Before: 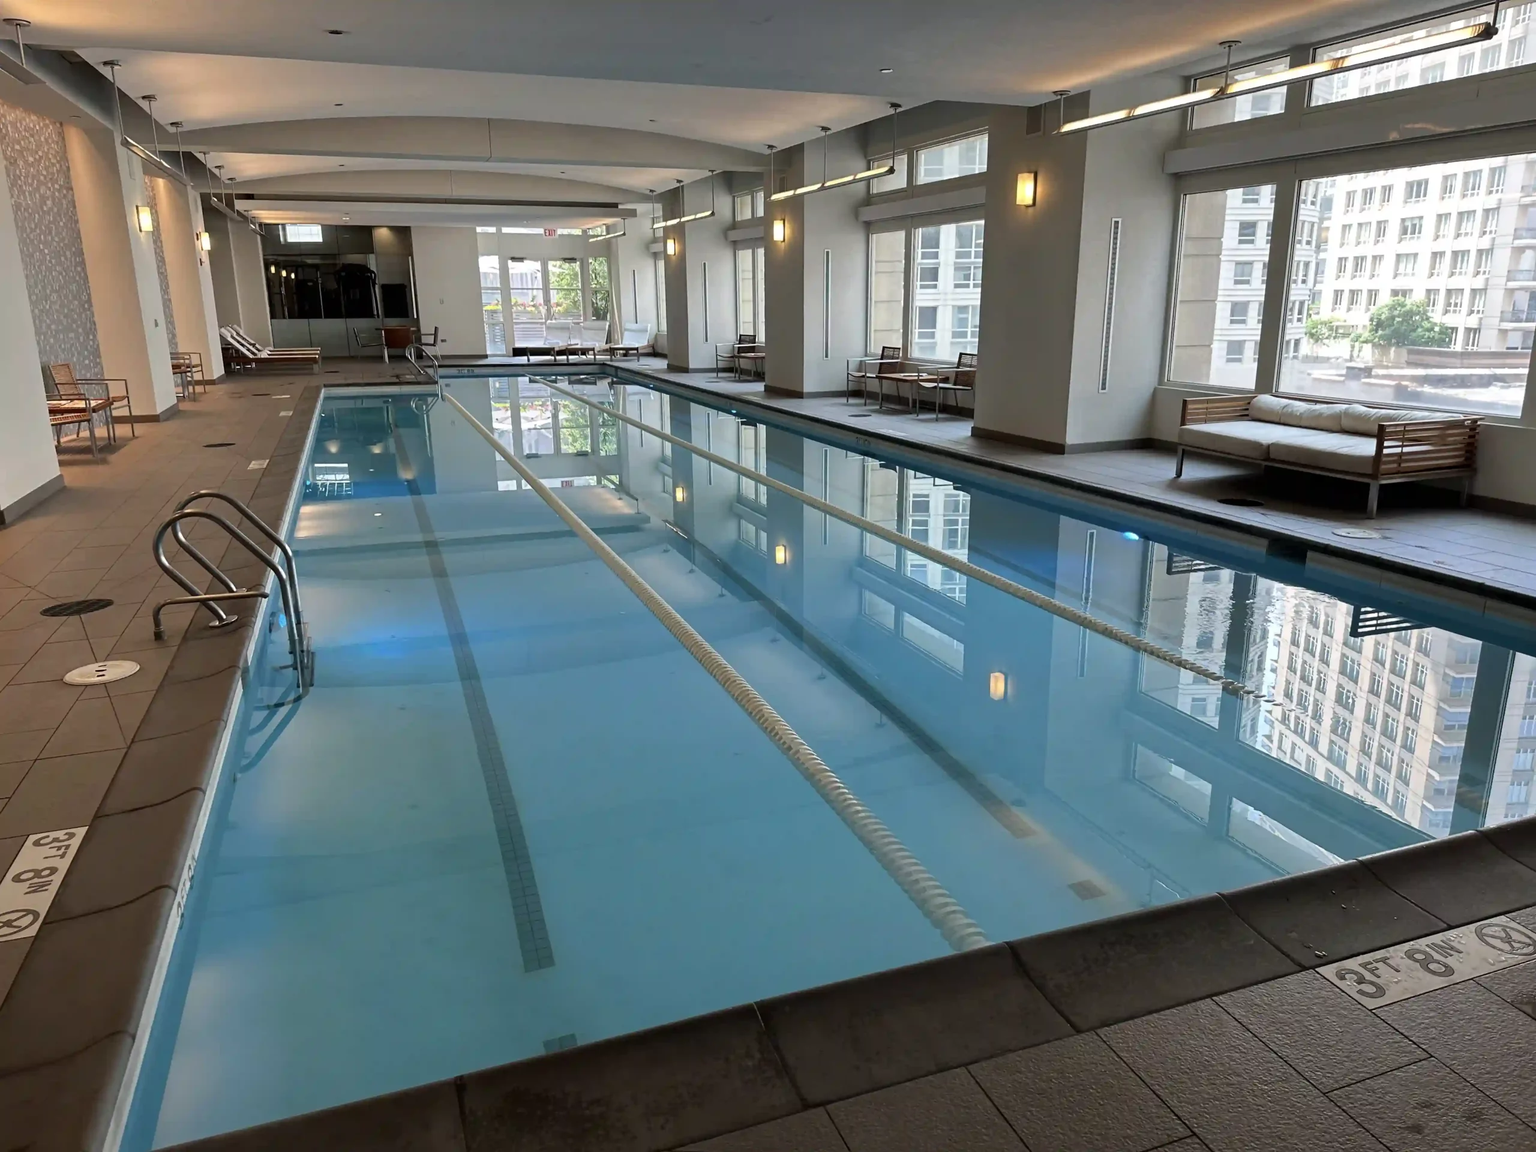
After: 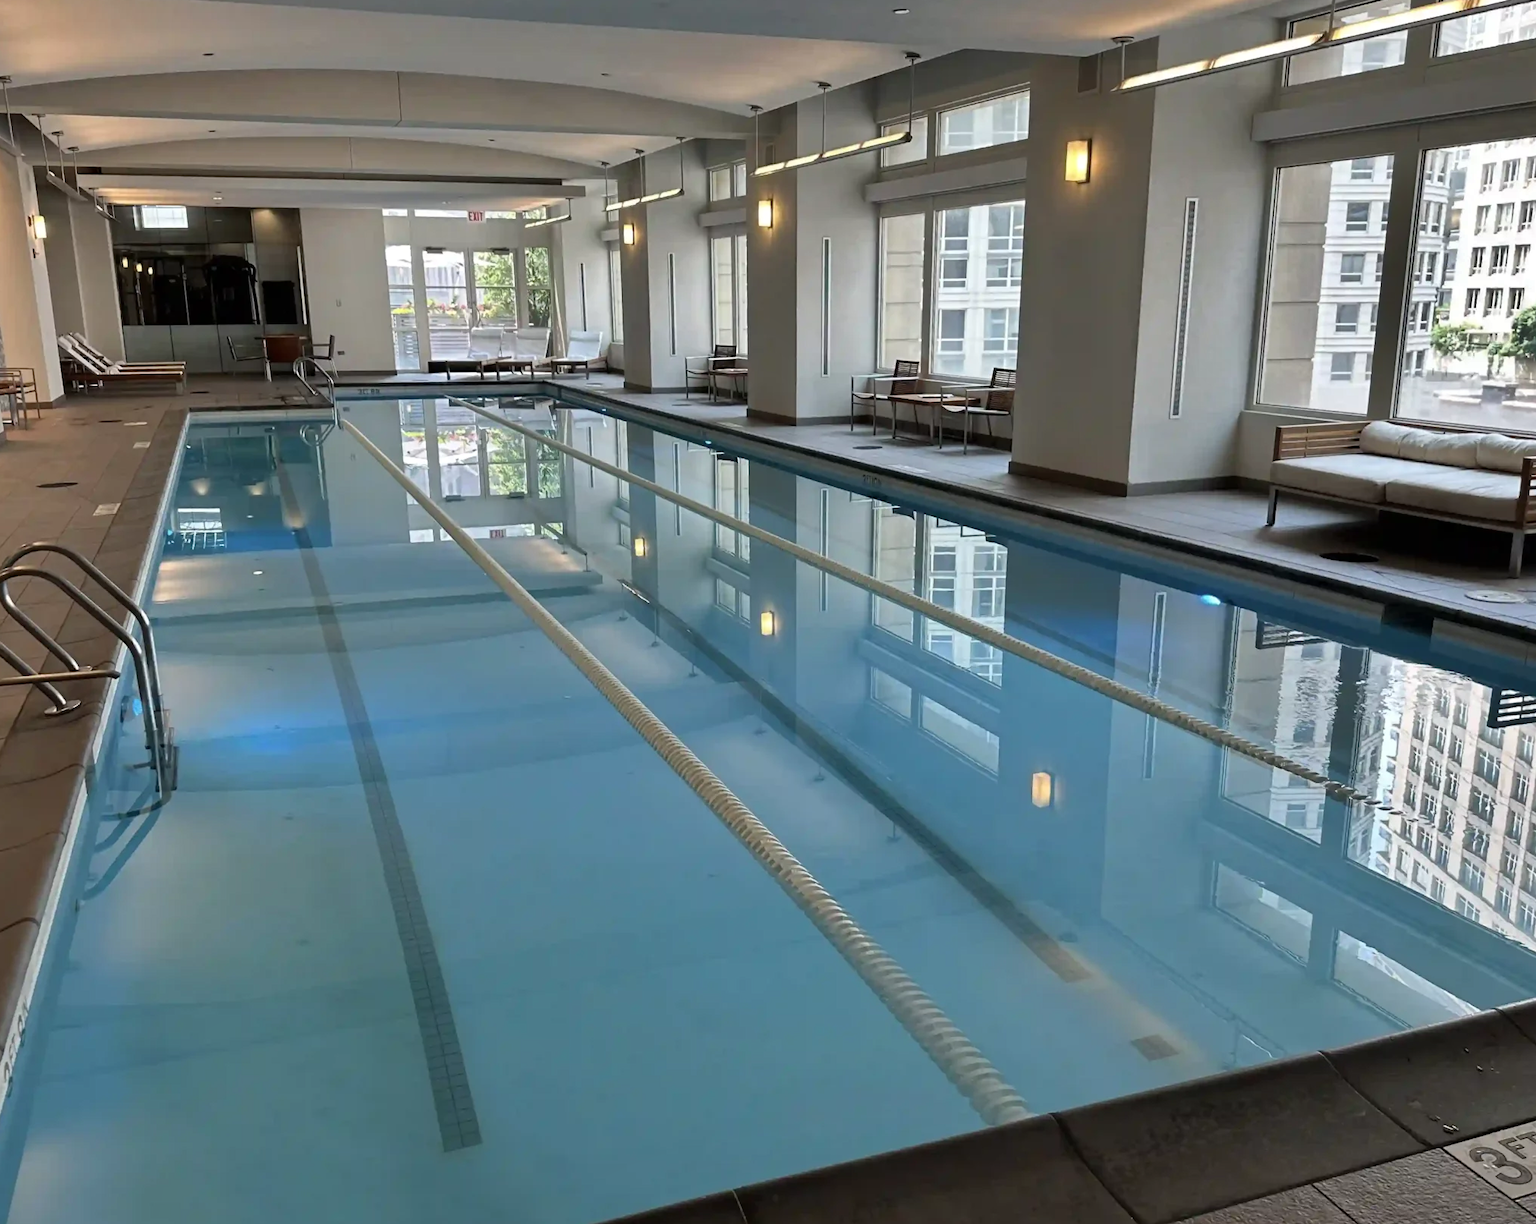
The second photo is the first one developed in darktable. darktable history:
crop: left 11.36%, top 5.392%, right 9.576%, bottom 10.519%
tone equalizer: -8 EV 0.038 EV
shadows and highlights: shadows 21.05, highlights -81.17, soften with gaussian
